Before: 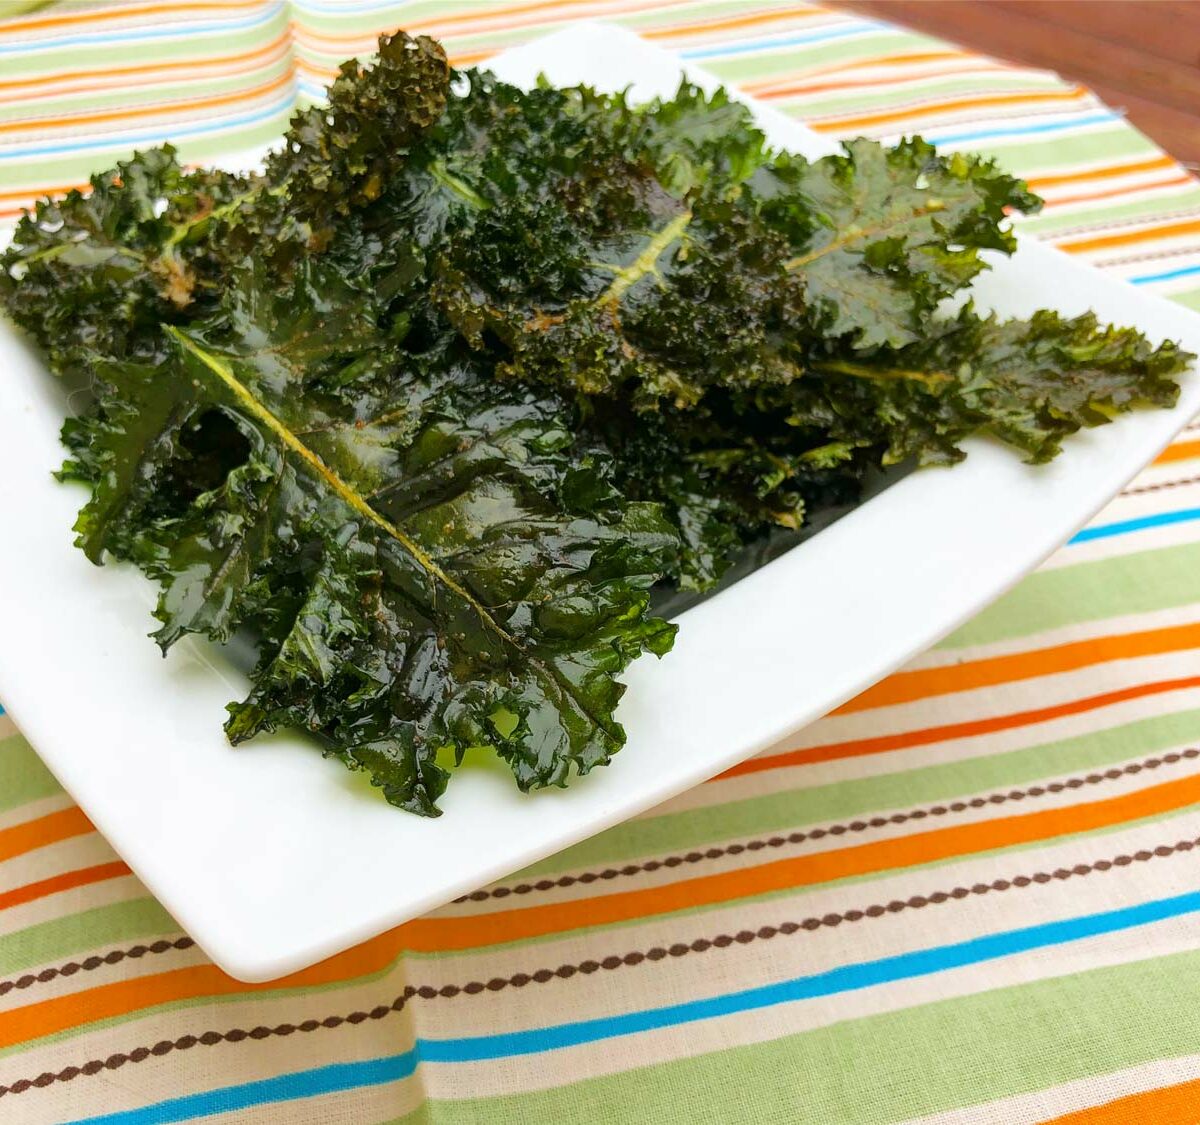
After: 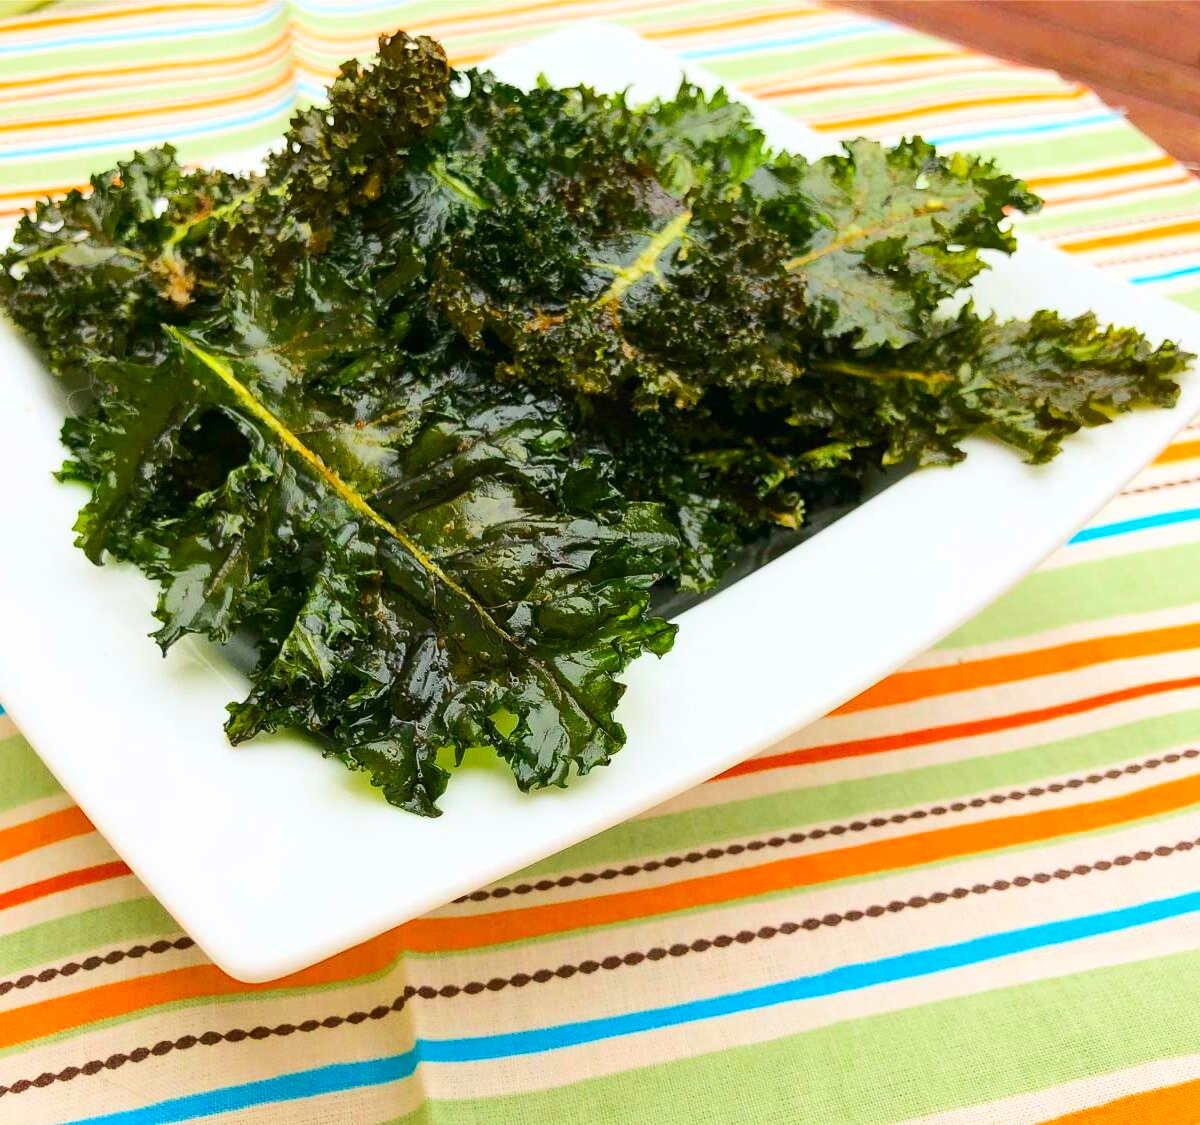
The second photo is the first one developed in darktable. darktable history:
contrast brightness saturation: contrast 0.228, brightness 0.105, saturation 0.286
